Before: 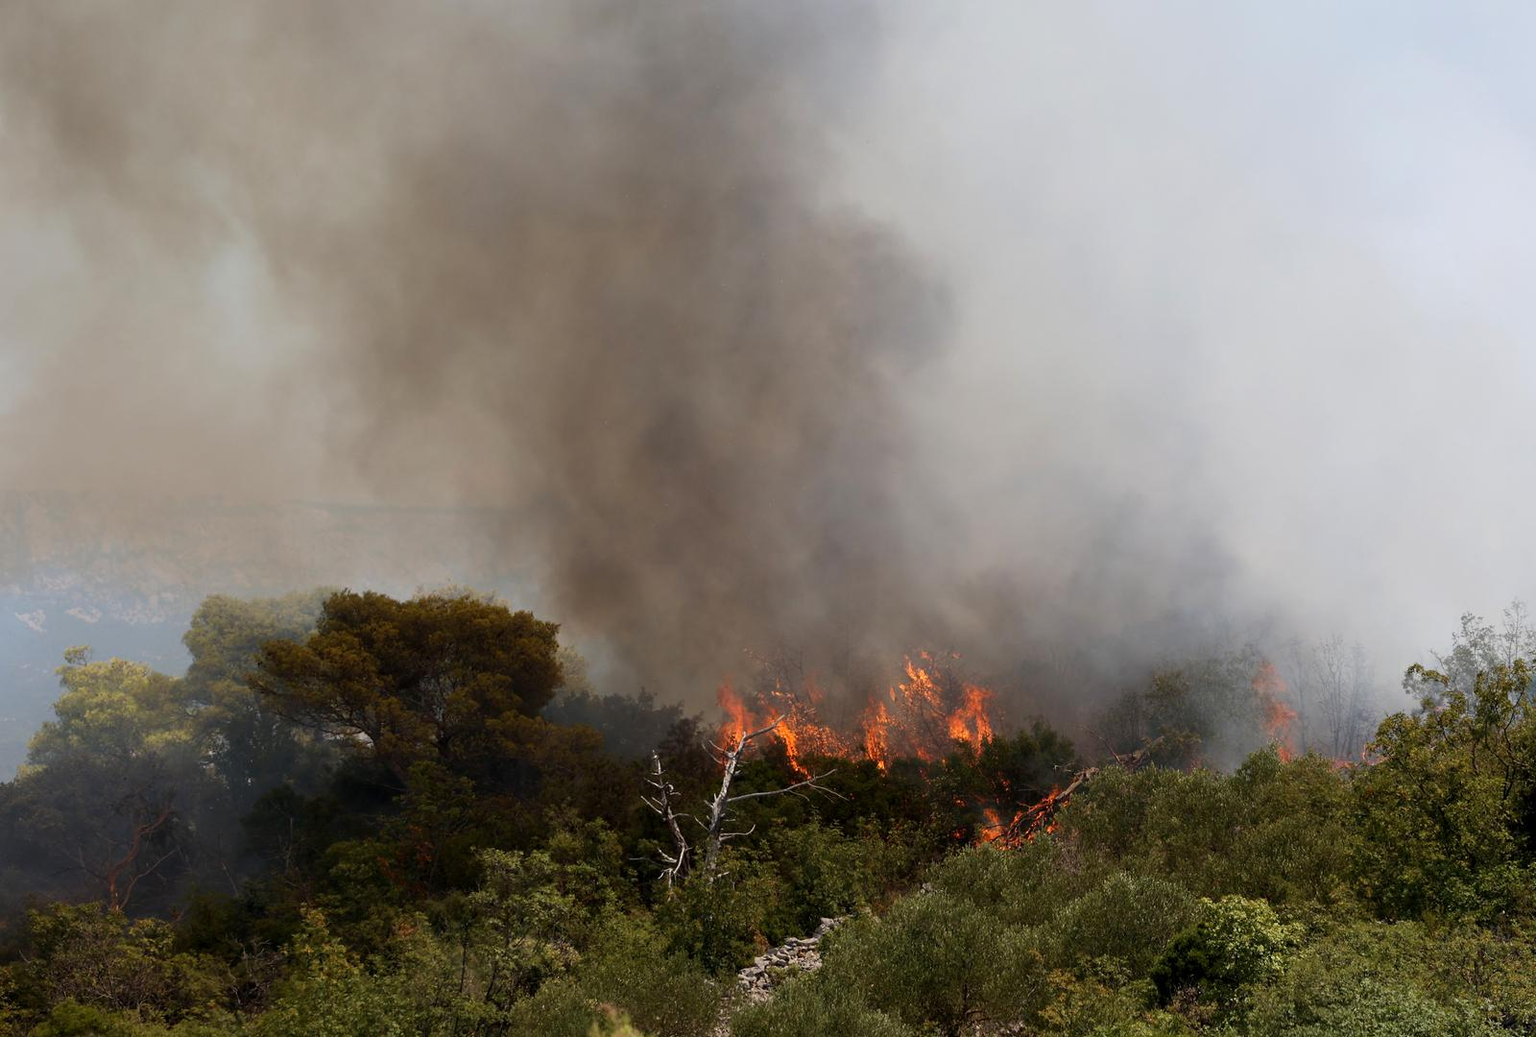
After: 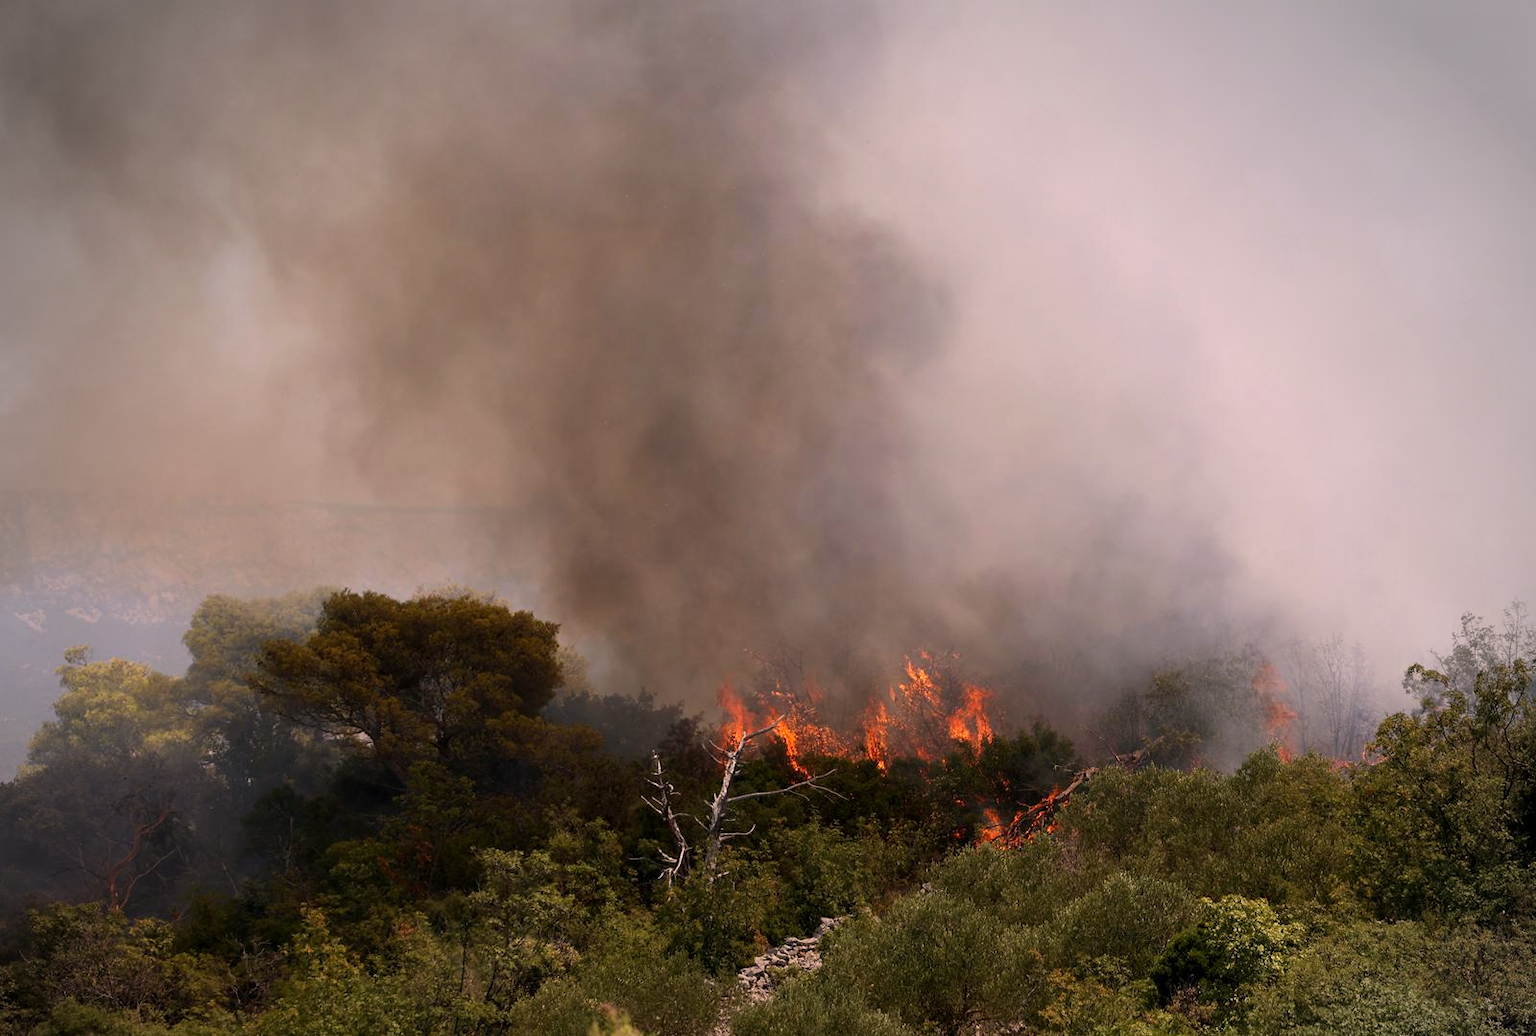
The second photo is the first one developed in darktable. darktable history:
vignetting: fall-off radius 45.04%, center (-0.025, 0.396)
color correction: highlights a* 12.45, highlights b* 5.4
